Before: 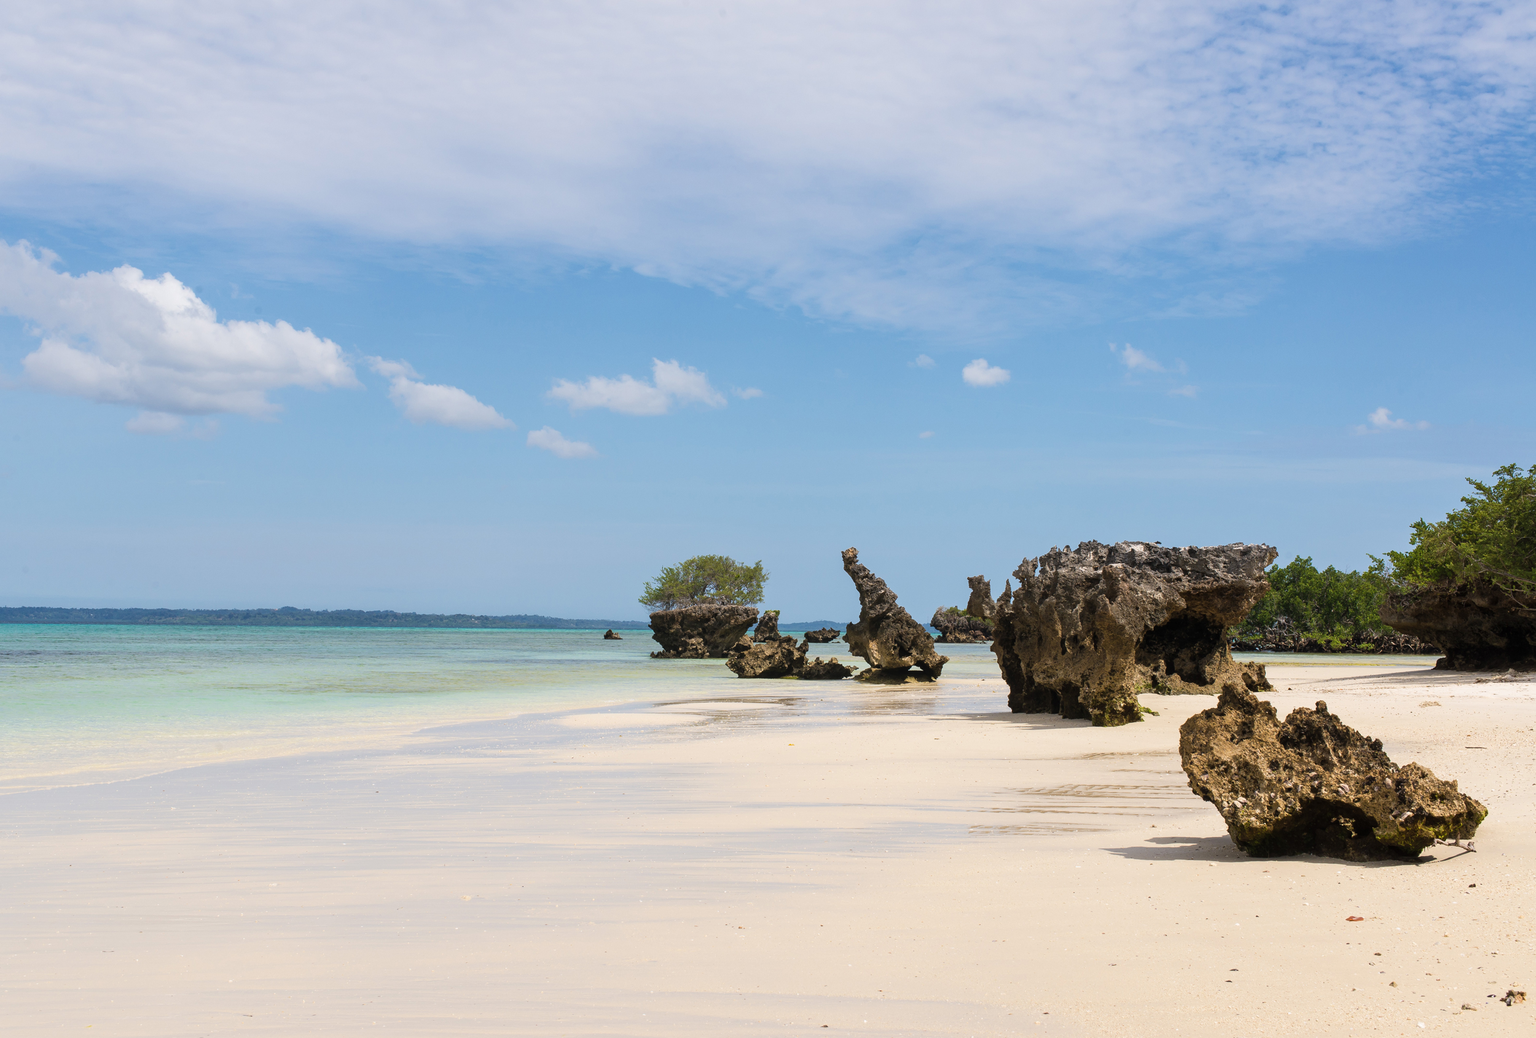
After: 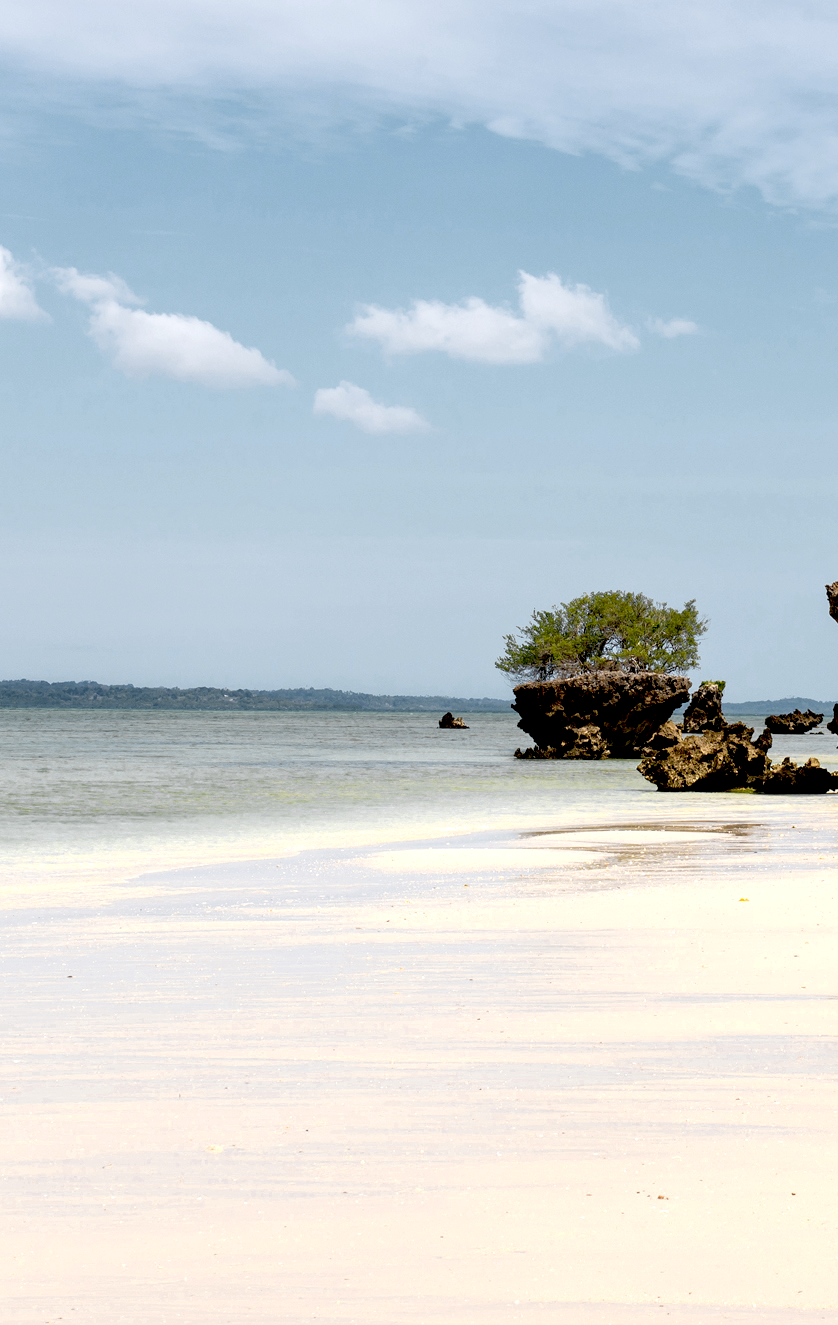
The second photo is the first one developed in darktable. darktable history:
color zones: curves: ch0 [(0.035, 0.242) (0.25, 0.5) (0.384, 0.214) (0.488, 0.255) (0.75, 0.5)]; ch1 [(0.063, 0.379) (0.25, 0.5) (0.354, 0.201) (0.489, 0.085) (0.729, 0.271)]; ch2 [(0.25, 0.5) (0.38, 0.517) (0.442, 0.51) (0.735, 0.456)]
exposure: black level correction 0.04, exposure 0.5 EV, compensate highlight preservation false
crop and rotate: left 21.77%, top 18.528%, right 44.676%, bottom 2.997%
